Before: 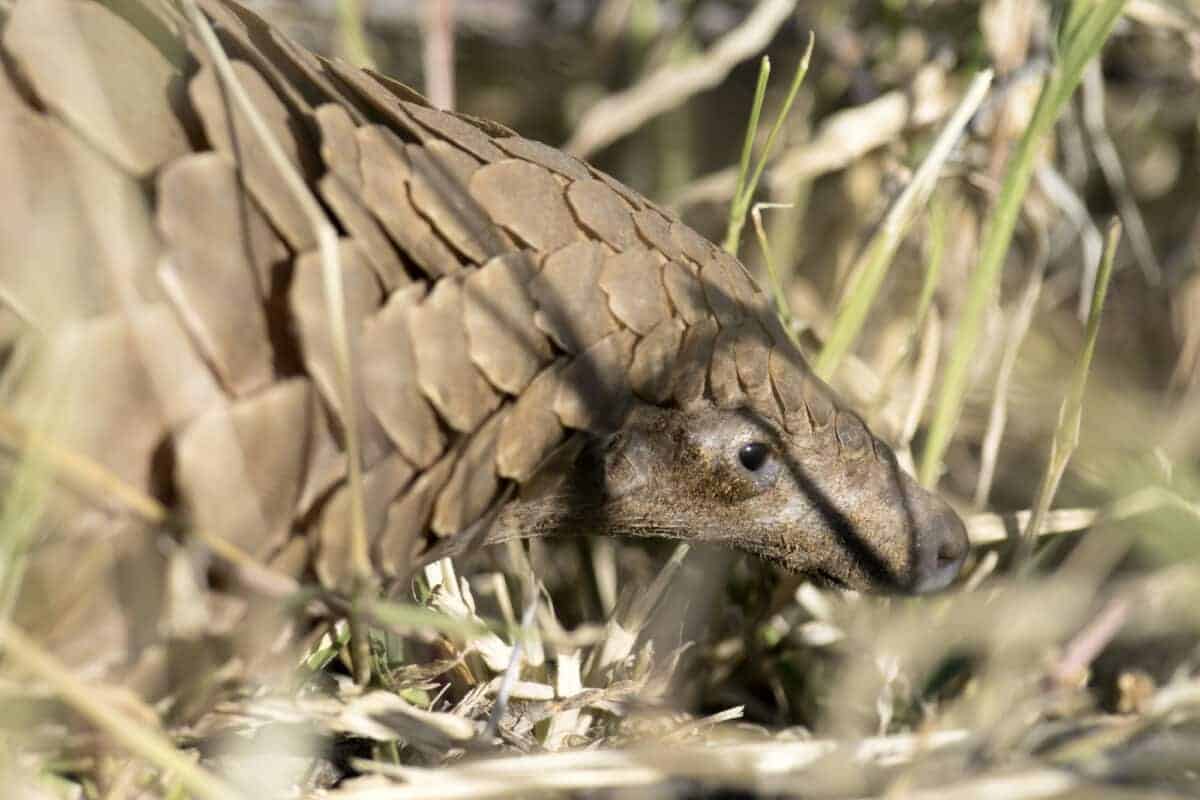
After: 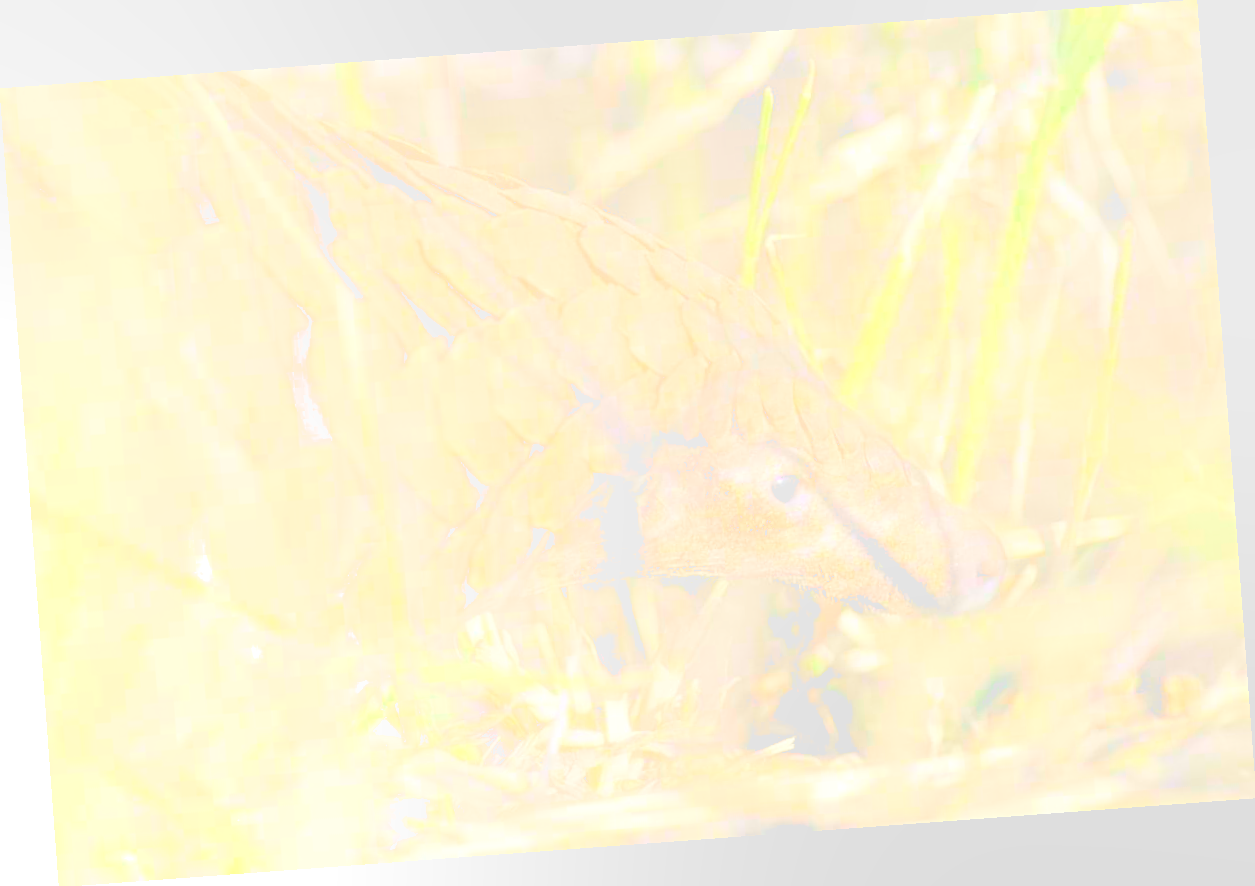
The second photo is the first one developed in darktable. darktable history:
sharpen: radius 2.167, amount 0.381, threshold 0
rotate and perspective: rotation -4.25°, automatic cropping off
rgb levels: levels [[0.01, 0.419, 0.839], [0, 0.5, 1], [0, 0.5, 1]]
bloom: size 70%, threshold 25%, strength 70%
